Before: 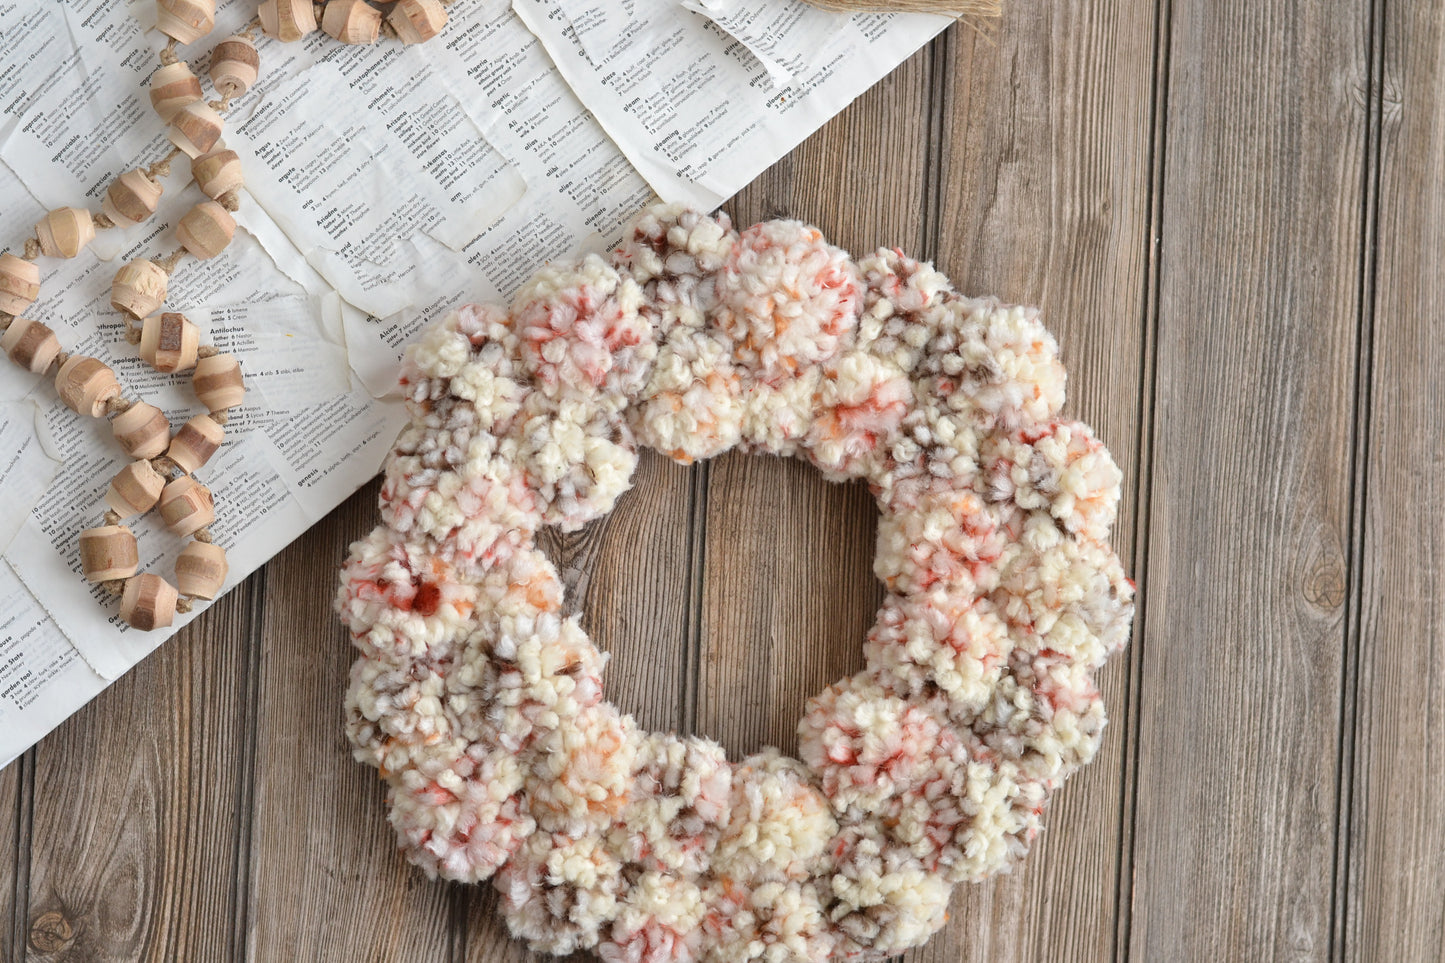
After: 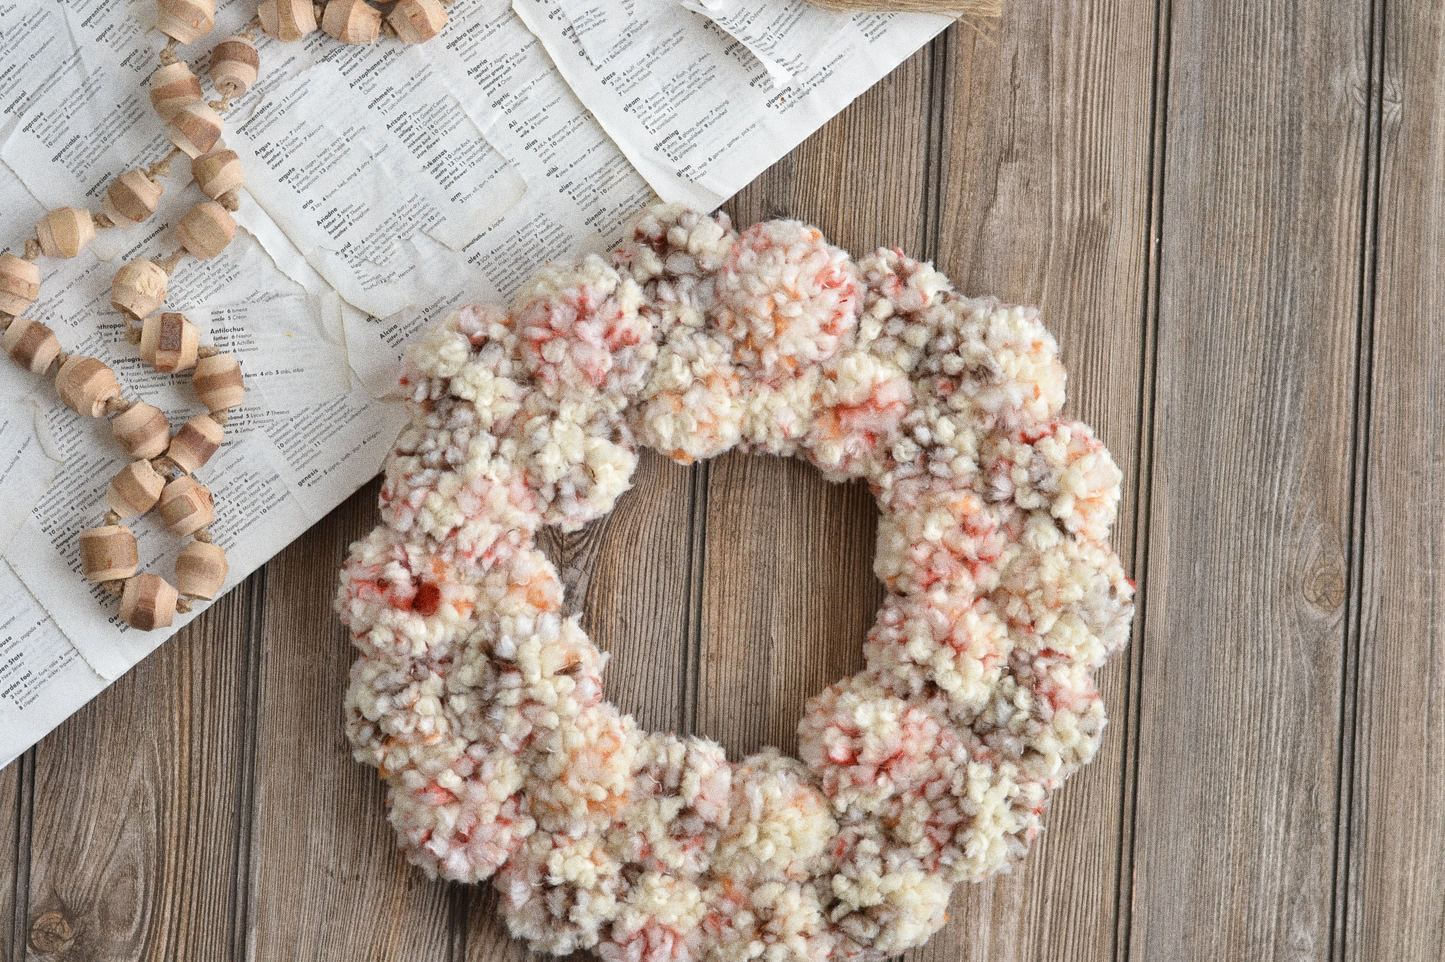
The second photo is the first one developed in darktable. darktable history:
grain: coarseness 9.61 ISO, strength 35.62%
crop: bottom 0.071%
